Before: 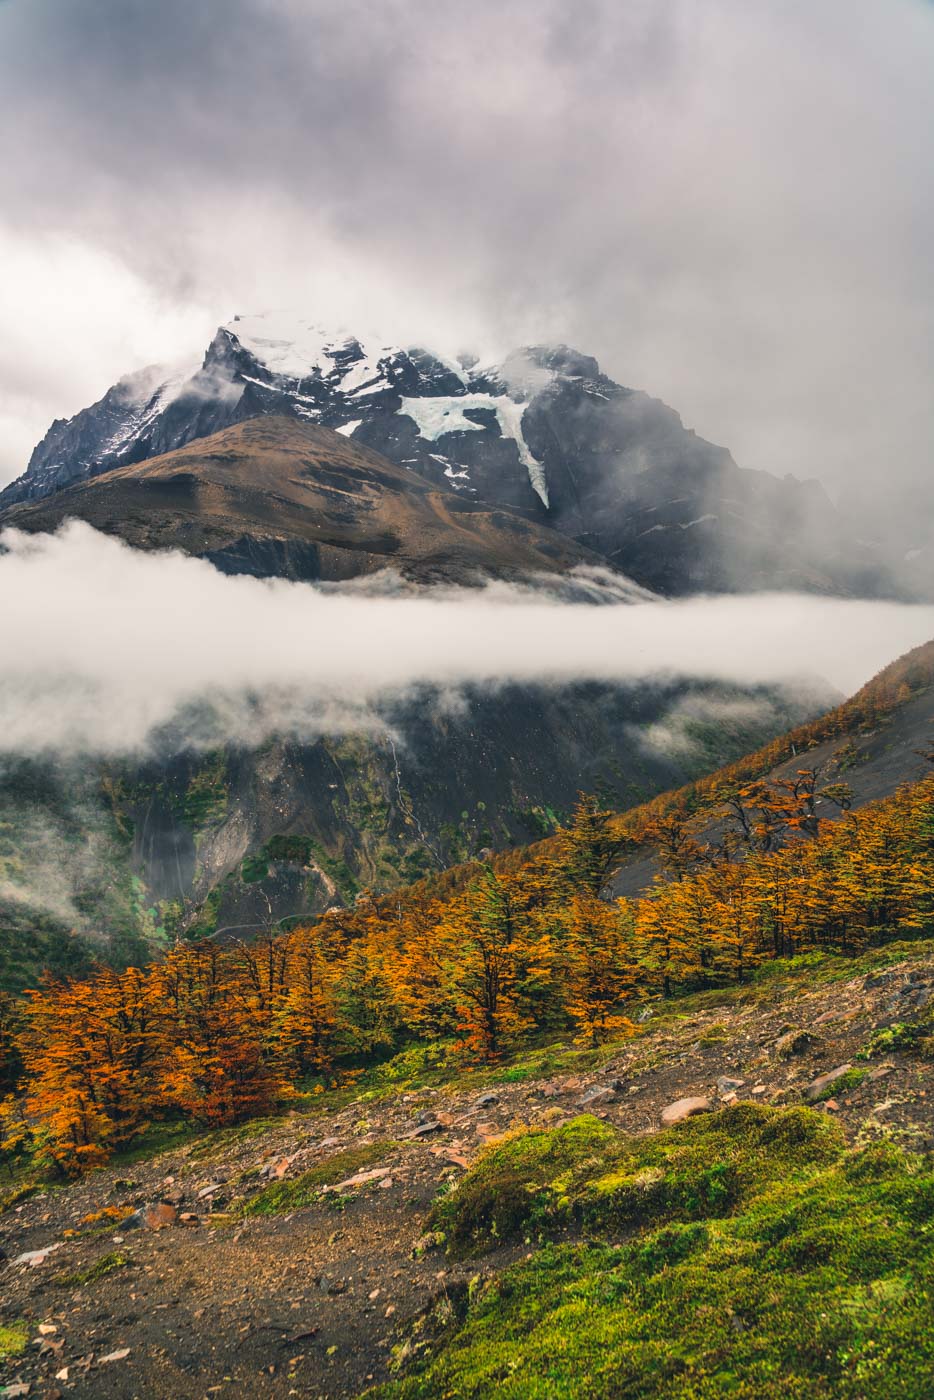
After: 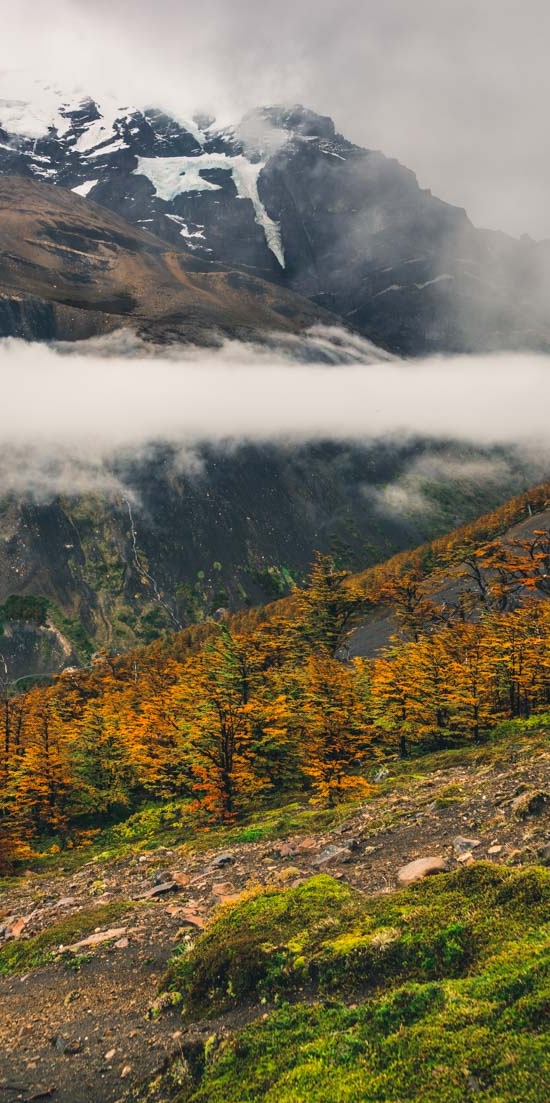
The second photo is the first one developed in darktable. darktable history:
crop and rotate: left 28.267%, top 17.153%, right 12.754%, bottom 4.014%
